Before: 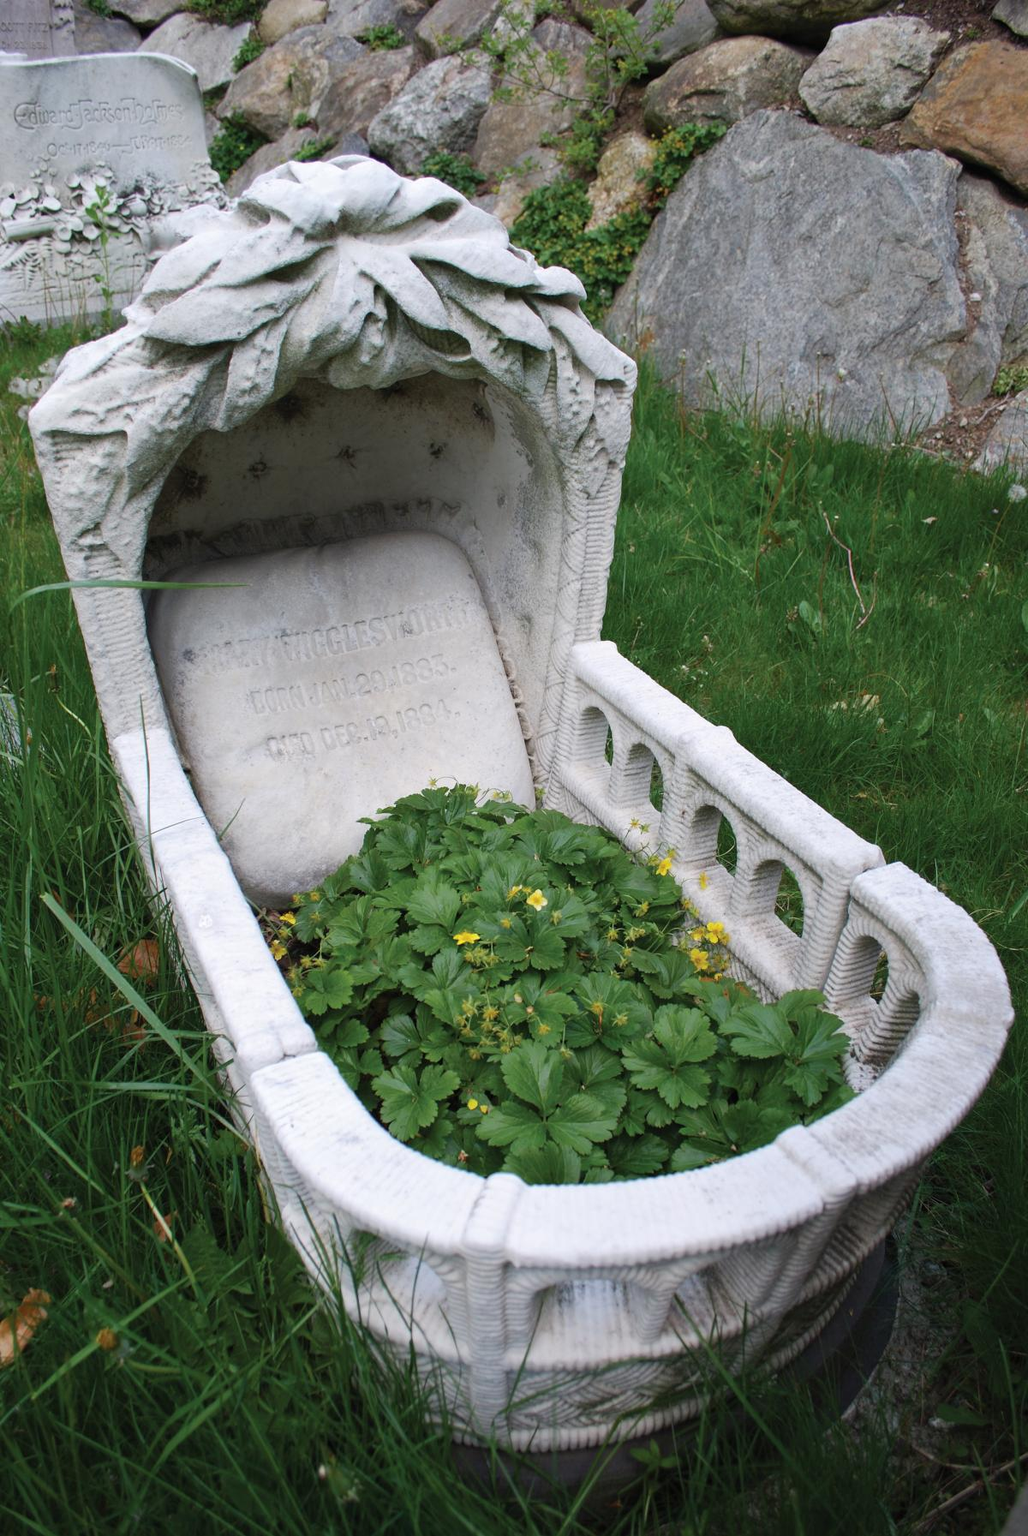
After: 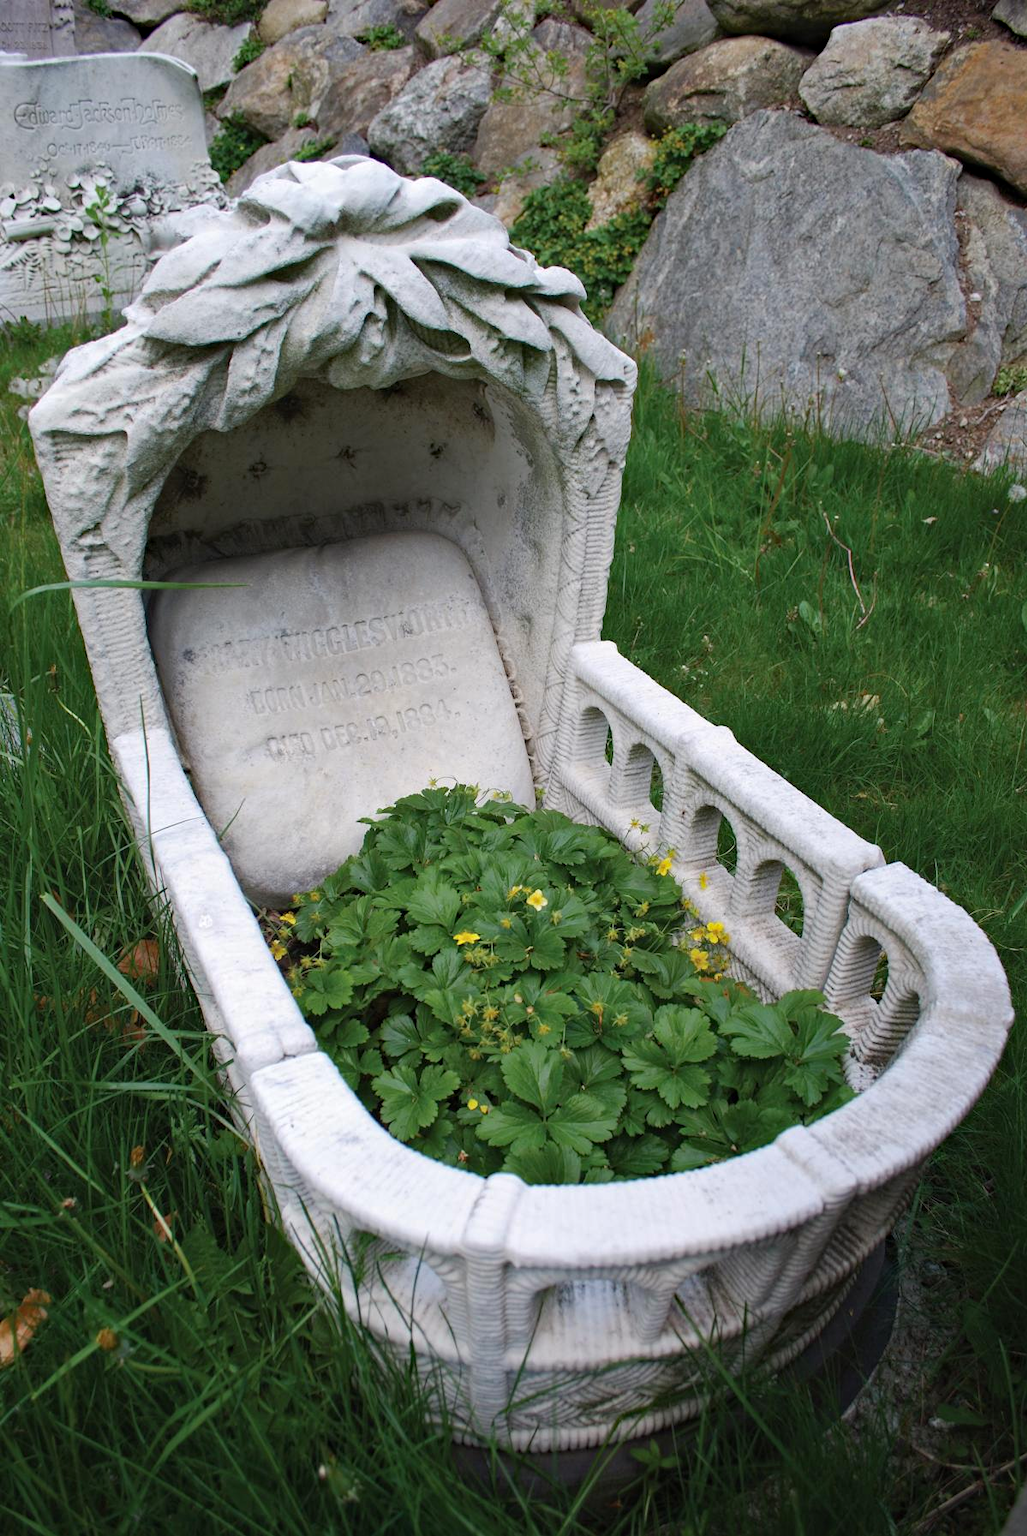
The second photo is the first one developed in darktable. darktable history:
haze removal: compatibility mode true, adaptive false
color zones: curves: ch0 [(0, 0.5) (0.143, 0.5) (0.286, 0.5) (0.429, 0.5) (0.571, 0.5) (0.714, 0.476) (0.857, 0.5) (1, 0.5)]; ch2 [(0, 0.5) (0.143, 0.5) (0.286, 0.5) (0.429, 0.5) (0.571, 0.5) (0.714, 0.487) (0.857, 0.5) (1, 0.5)]
